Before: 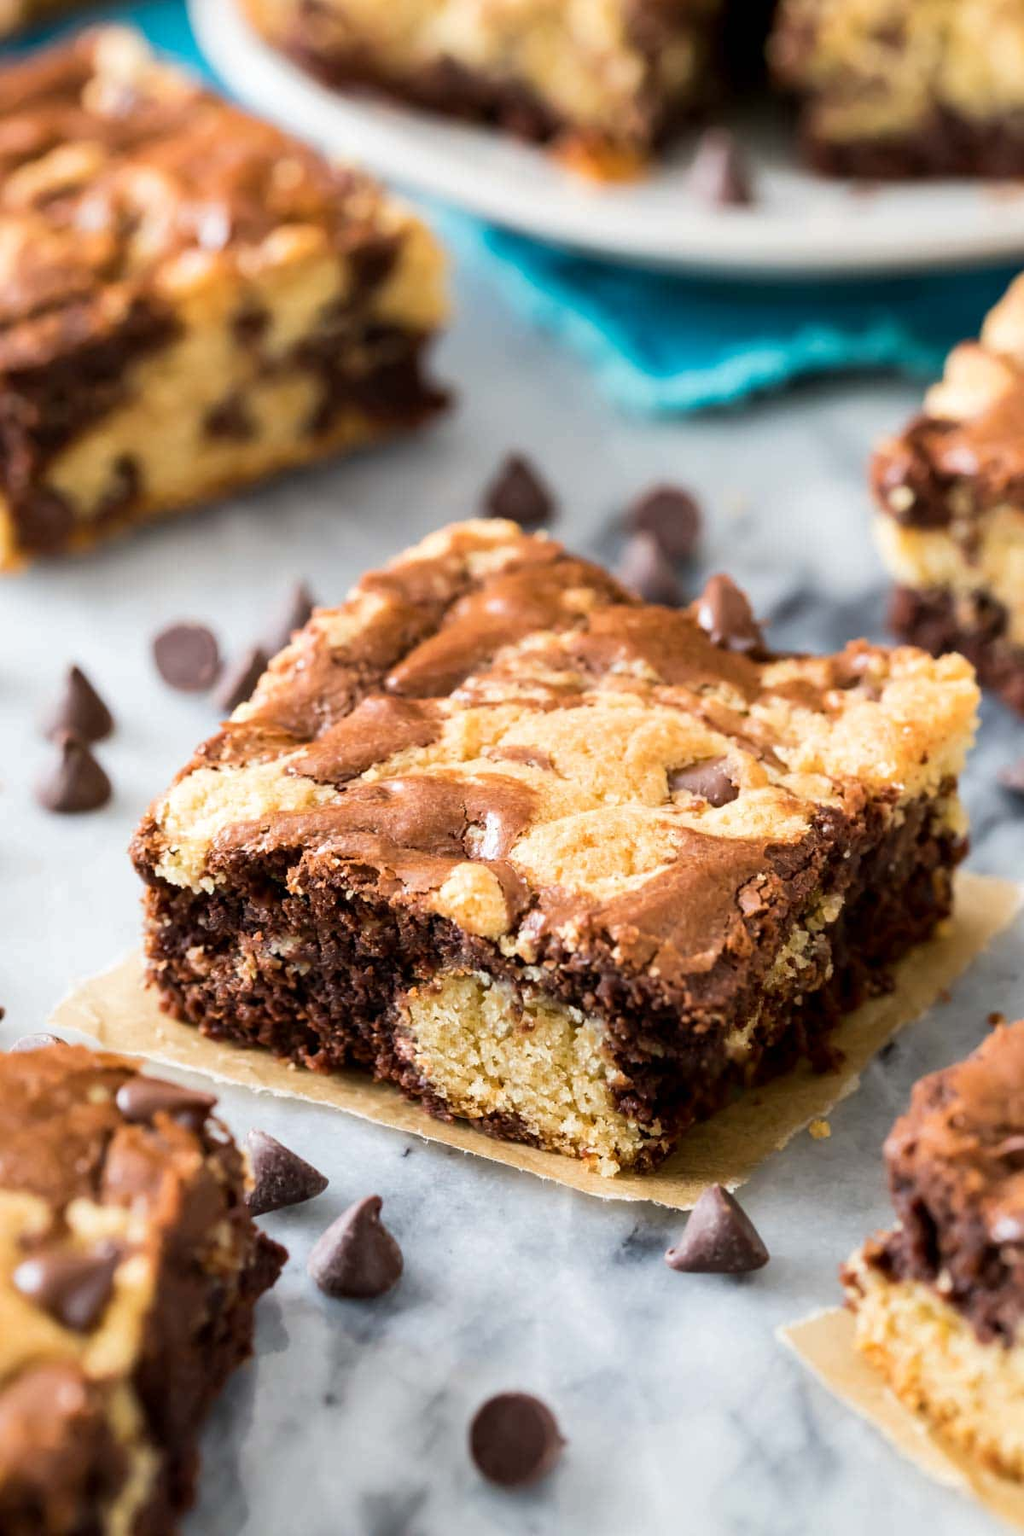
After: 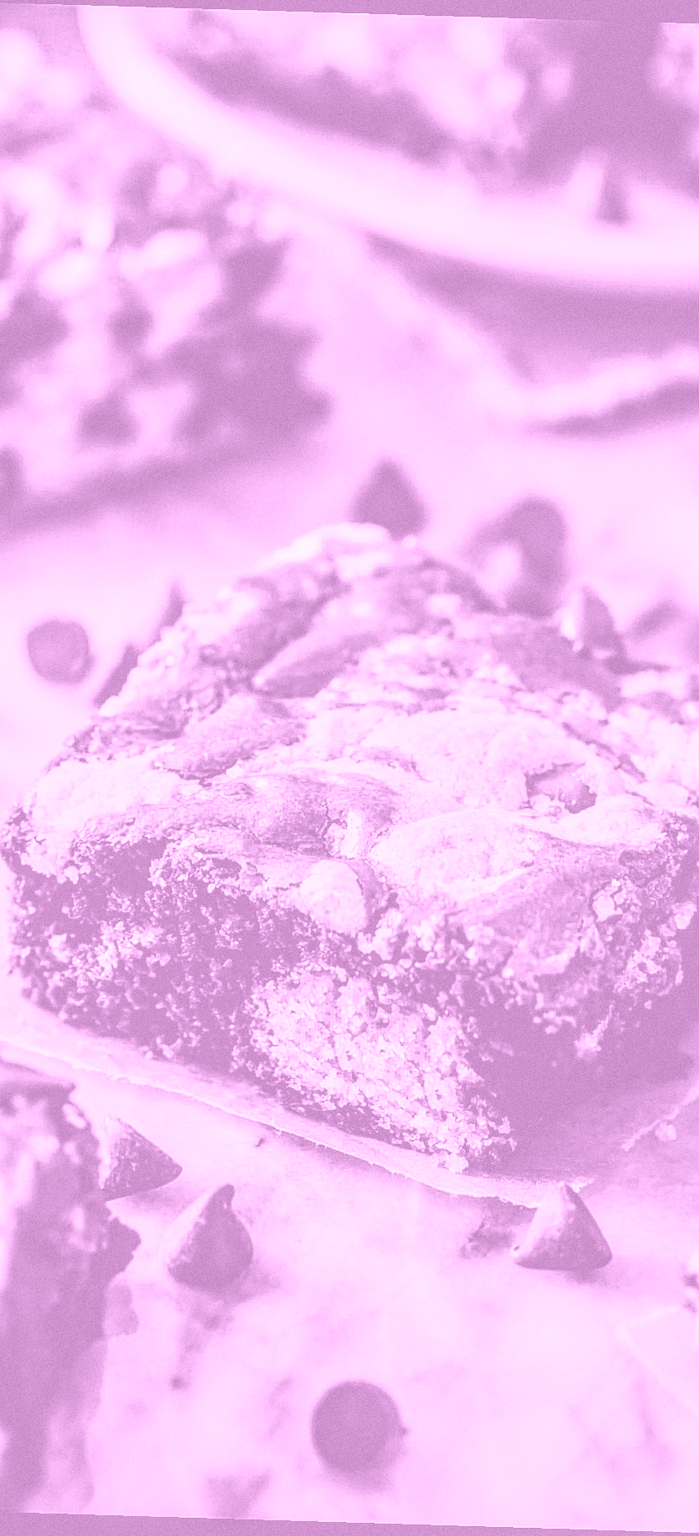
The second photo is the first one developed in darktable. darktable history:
rotate and perspective: rotation 1.72°, automatic cropping off
contrast equalizer: y [[0.601, 0.6, 0.598, 0.598, 0.6, 0.601], [0.5 ×6], [0.5 ×6], [0 ×6], [0 ×6]]
sharpen: on, module defaults
local contrast: highlights 25%, detail 150%
contrast brightness saturation: contrast 0.2, brightness -0.11, saturation 0.1
grain: coarseness 0.47 ISO
colorize: hue 331.2°, saturation 75%, source mix 30.28%, lightness 70.52%, version 1
crop and rotate: left 14.436%, right 18.898%
